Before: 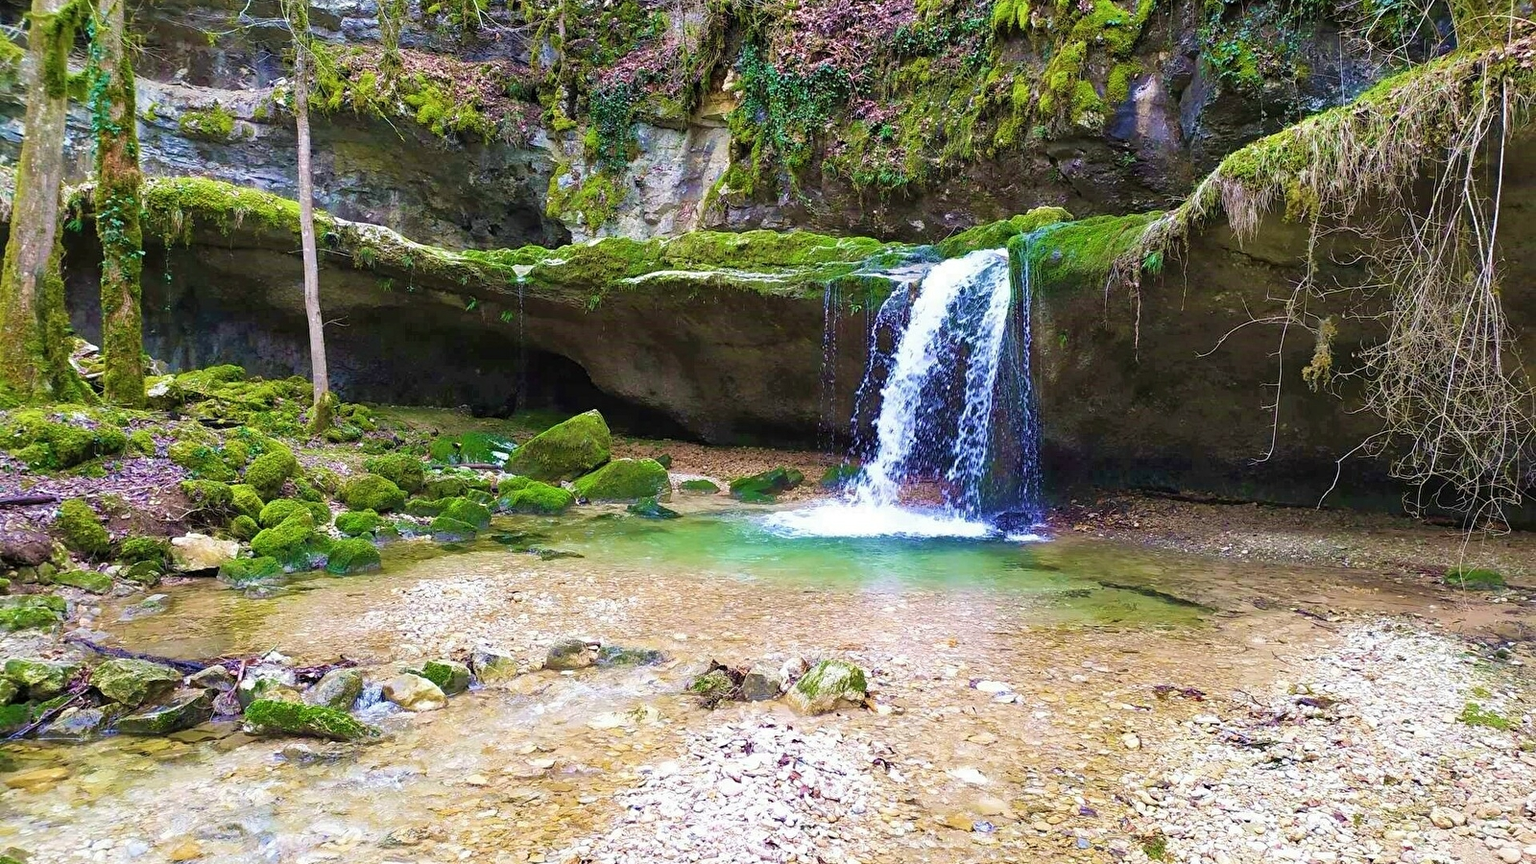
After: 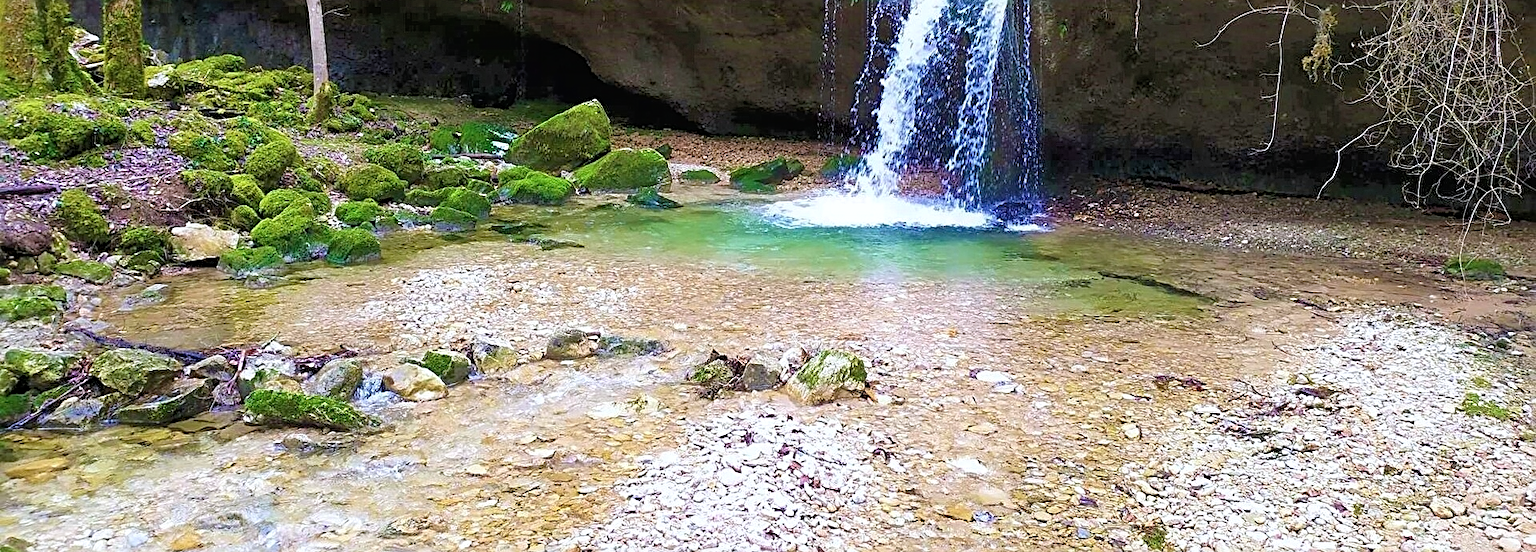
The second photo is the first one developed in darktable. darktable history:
tone equalizer: -8 EV -1.84 EV, -7 EV -1.13 EV, -6 EV -1.6 EV
sharpen: on, module defaults
color correction: highlights a* -0.109, highlights b* -5.28, shadows a* -0.133, shadows b* -0.076
crop and rotate: top 35.967%
